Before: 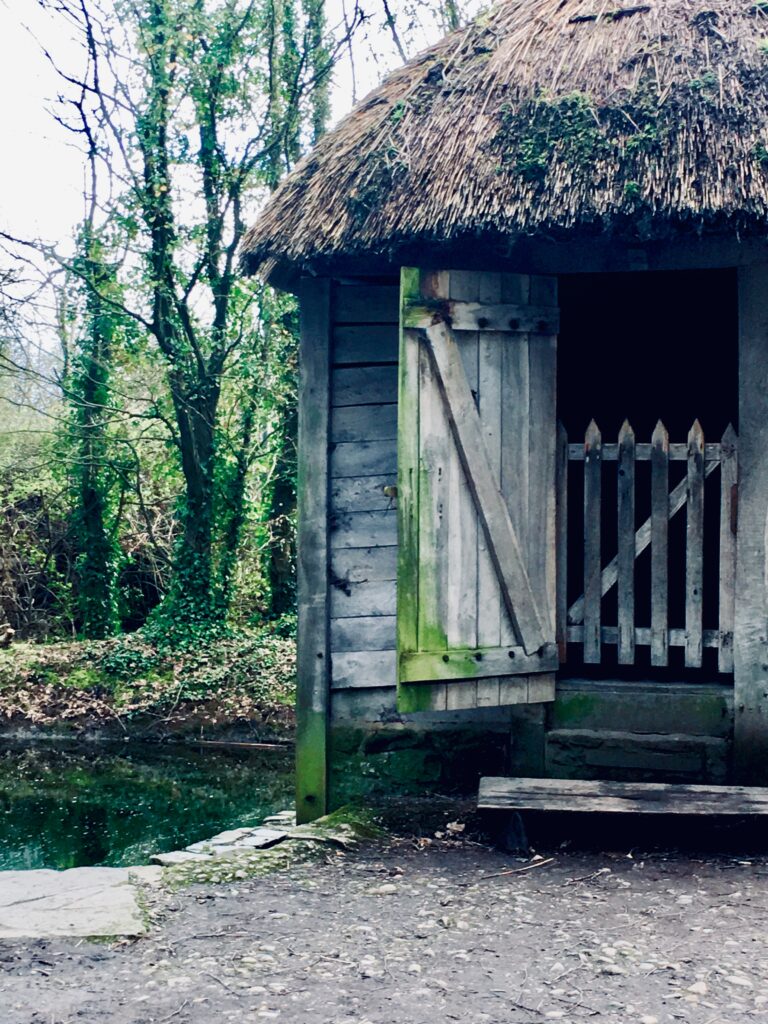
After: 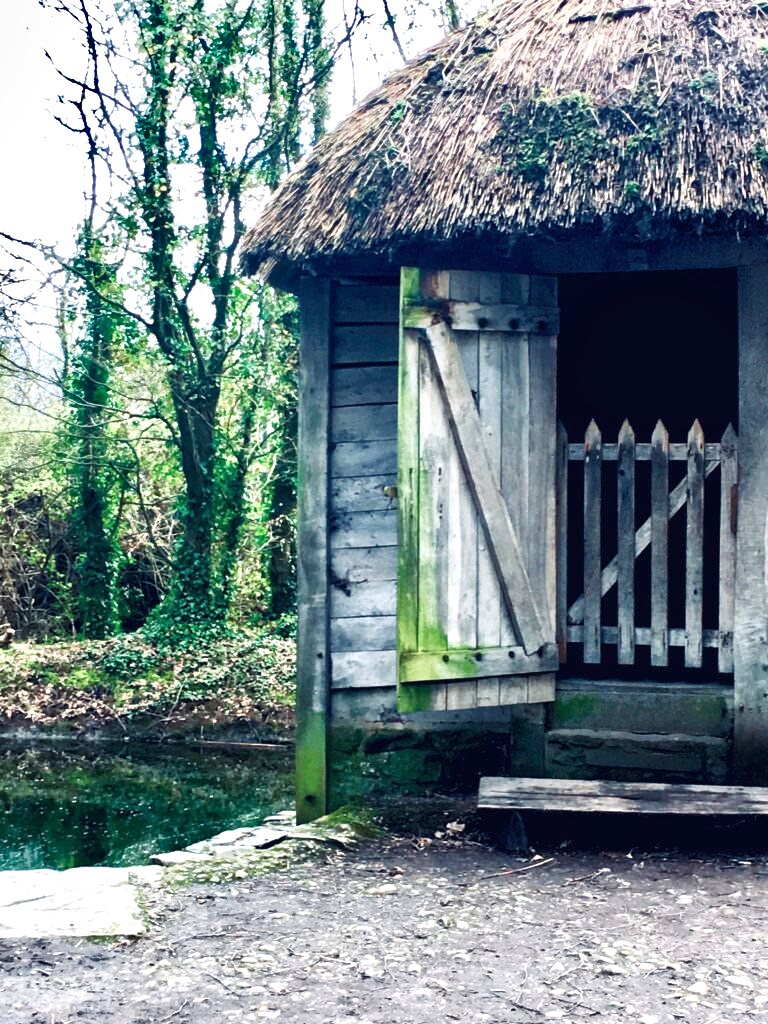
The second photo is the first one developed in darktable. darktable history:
exposure: black level correction 0, exposure 0.7 EV, compensate exposure bias true, compensate highlight preservation false
local contrast: mode bilateral grid, contrast 10, coarseness 25, detail 115%, midtone range 0.2
shadows and highlights: radius 133.83, soften with gaussian
